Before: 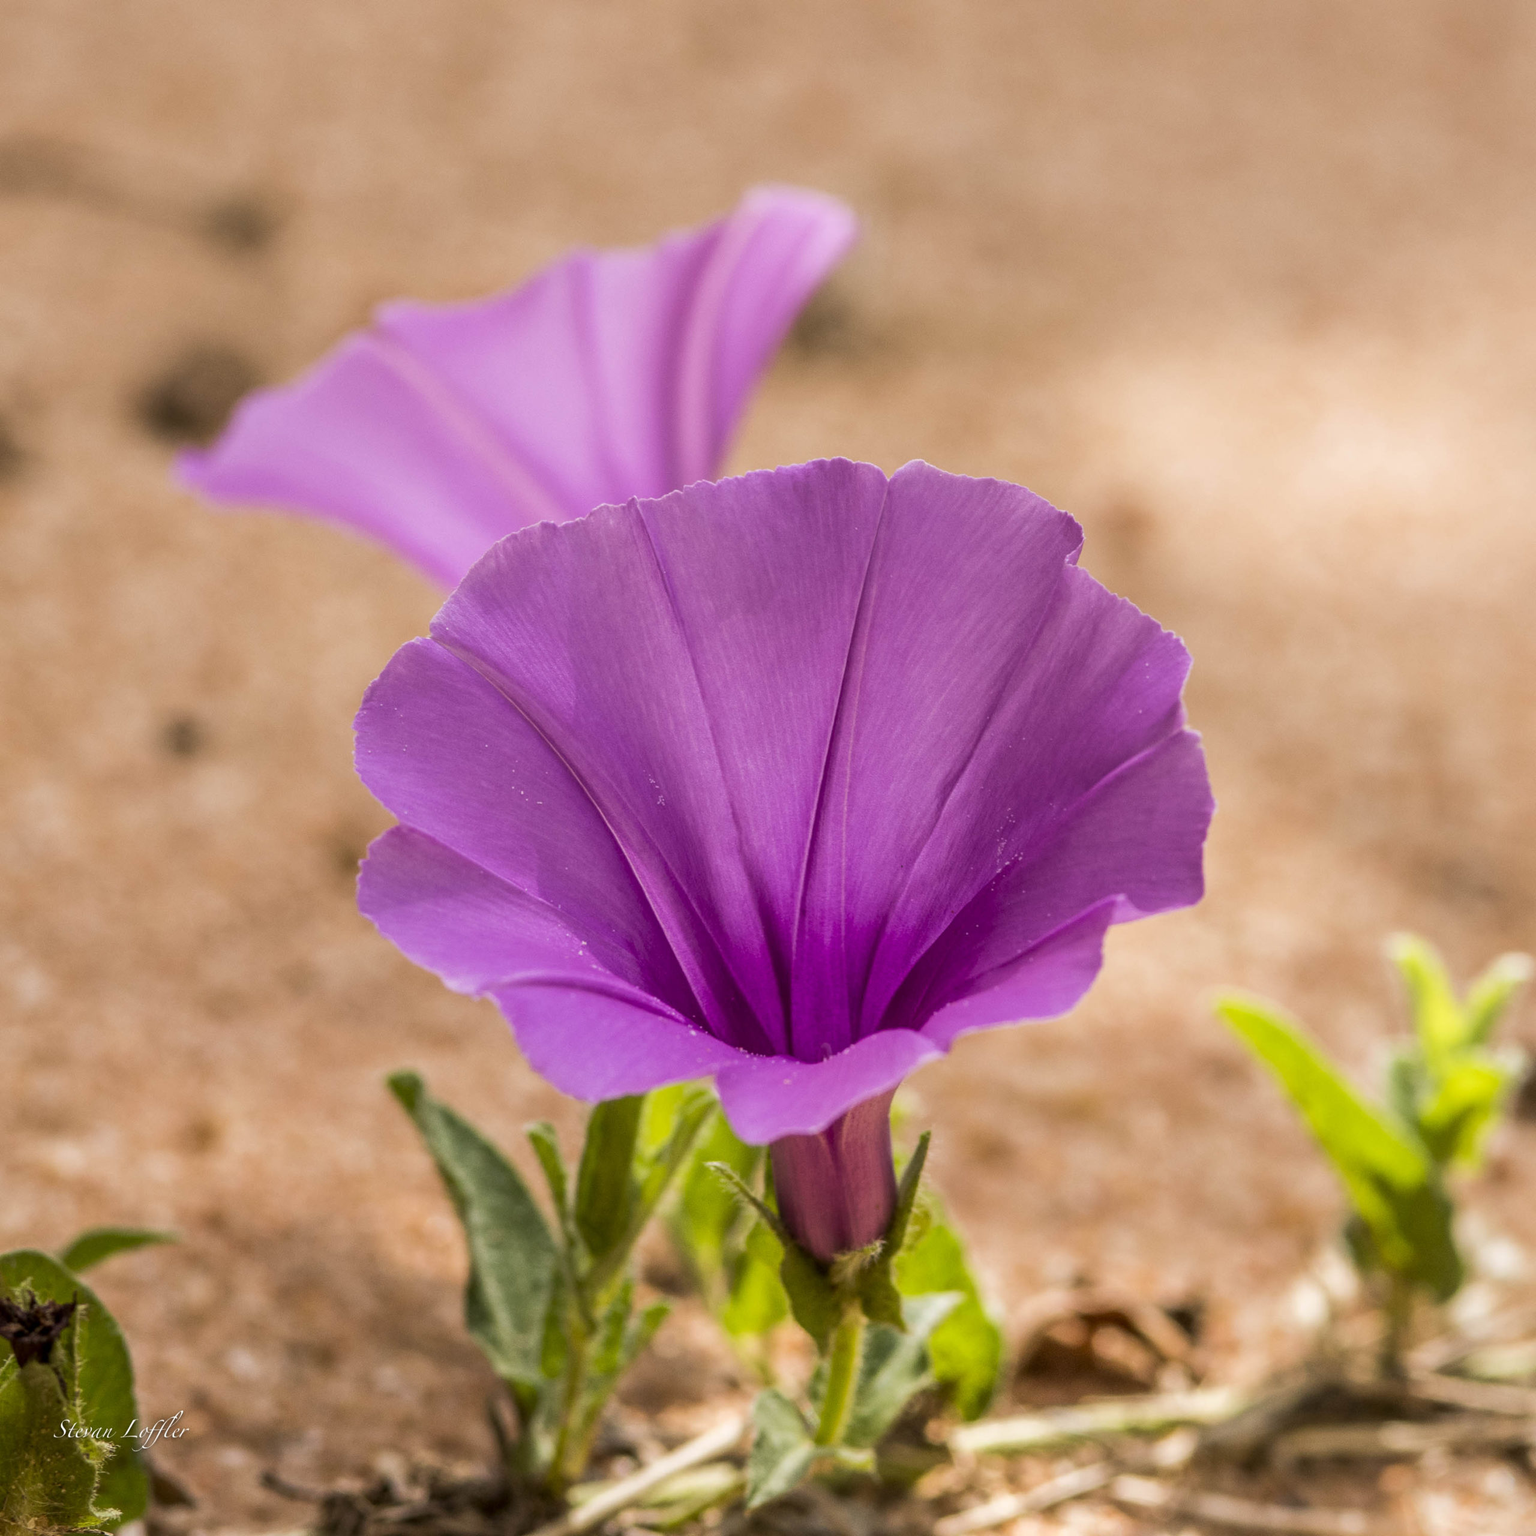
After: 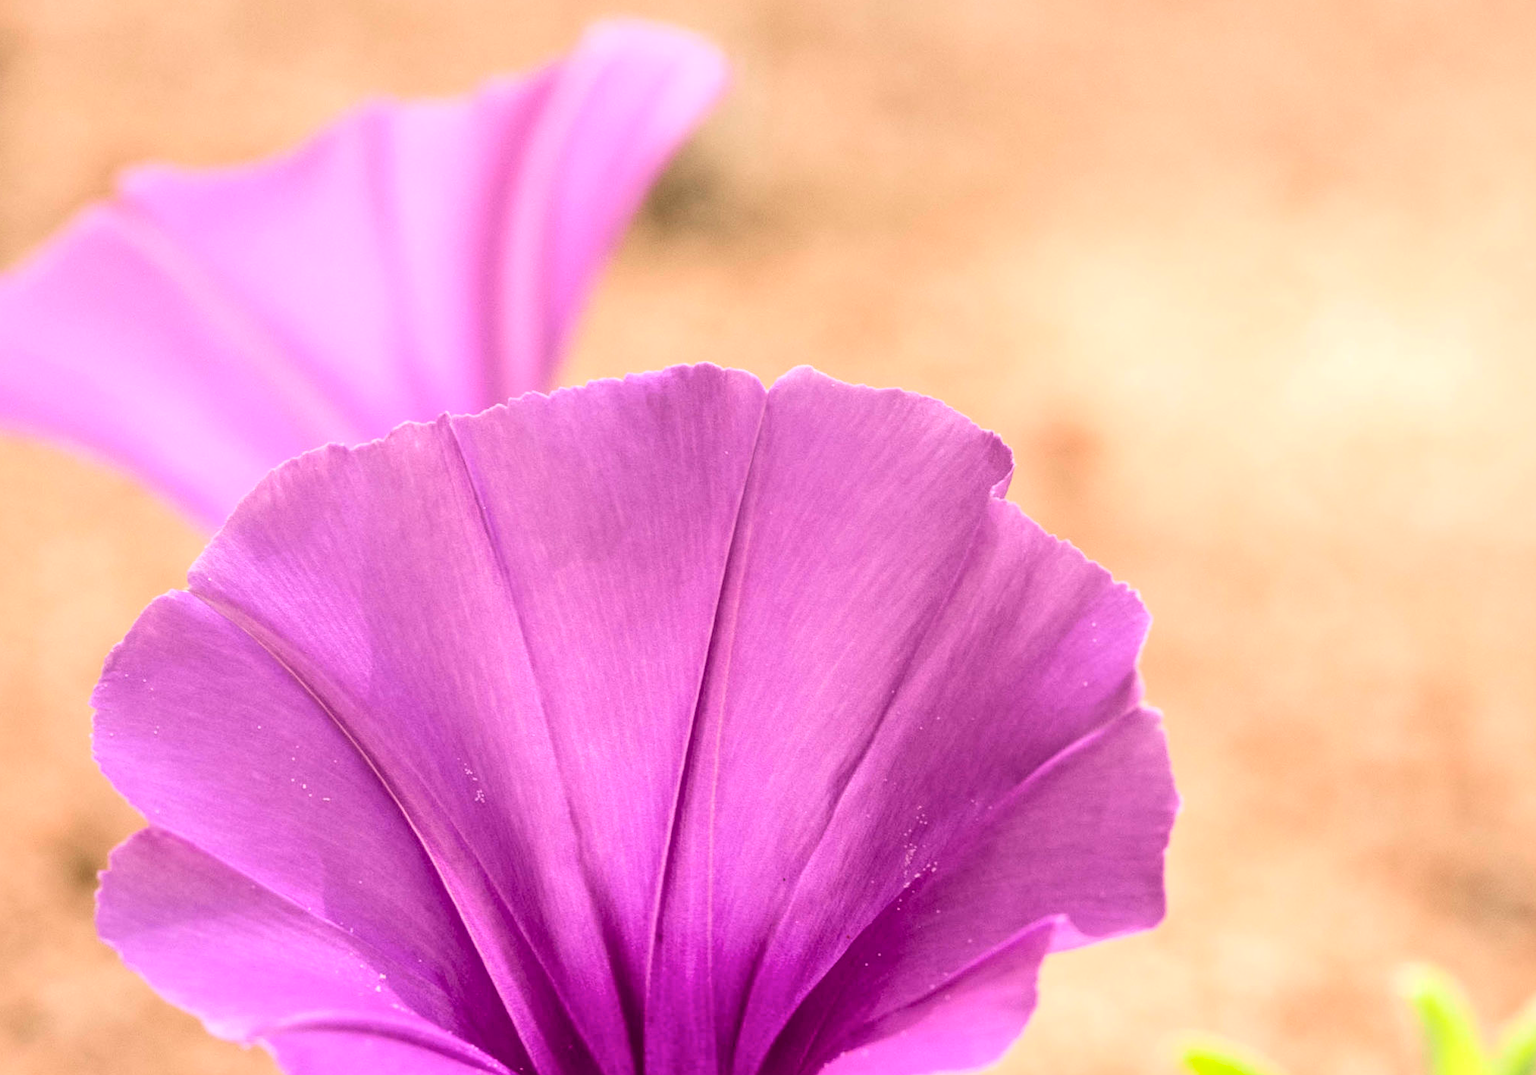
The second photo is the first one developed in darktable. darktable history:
crop: left 18.348%, top 11.106%, right 2.501%, bottom 33.438%
tone curve: curves: ch0 [(0, 0.056) (0.049, 0.073) (0.155, 0.127) (0.33, 0.331) (0.432, 0.46) (0.601, 0.655) (0.843, 0.876) (1, 0.965)]; ch1 [(0, 0) (0.339, 0.334) (0.445, 0.419) (0.476, 0.454) (0.497, 0.494) (0.53, 0.511) (0.557, 0.549) (0.613, 0.614) (0.728, 0.729) (1, 1)]; ch2 [(0, 0) (0.327, 0.318) (0.417, 0.426) (0.46, 0.453) (0.502, 0.5) (0.526, 0.52) (0.54, 0.543) (0.606, 0.61) (0.74, 0.716) (1, 1)], color space Lab, independent channels, preserve colors none
exposure: black level correction 0, exposure 0.498 EV, compensate highlight preservation false
